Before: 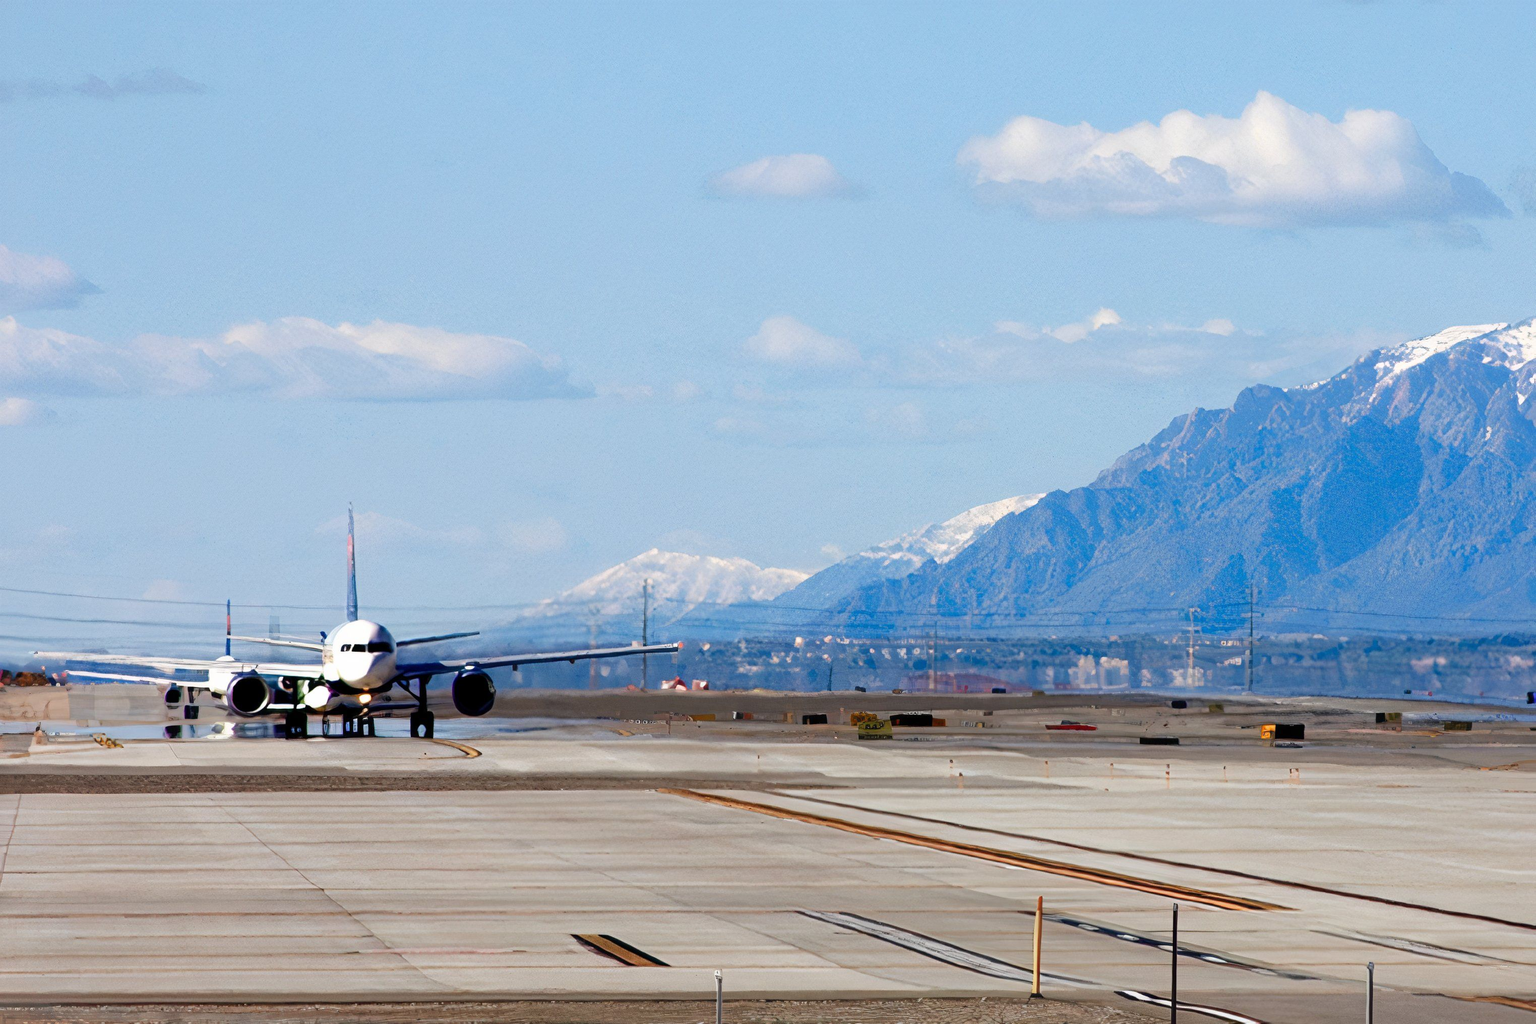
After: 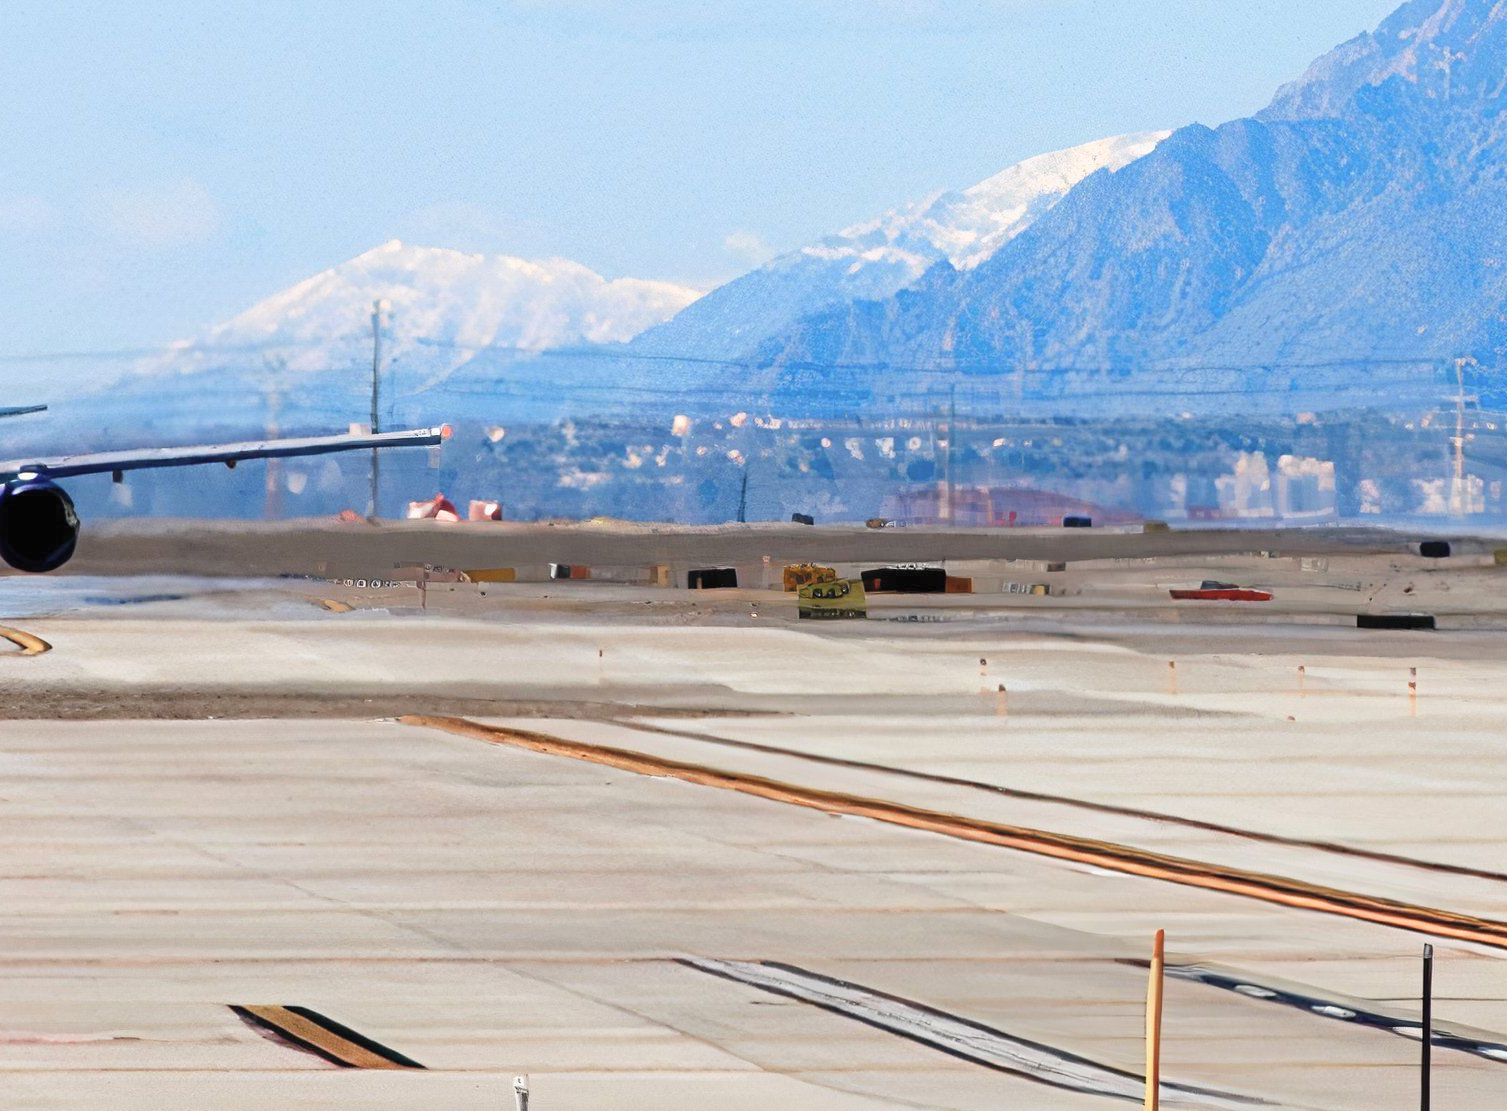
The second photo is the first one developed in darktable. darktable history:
crop: left 29.672%, top 41.786%, right 20.851%, bottom 3.487%
exposure: black level correction 0, compensate exposure bias true, compensate highlight preservation false
contrast brightness saturation: contrast 0.14, brightness 0.21
